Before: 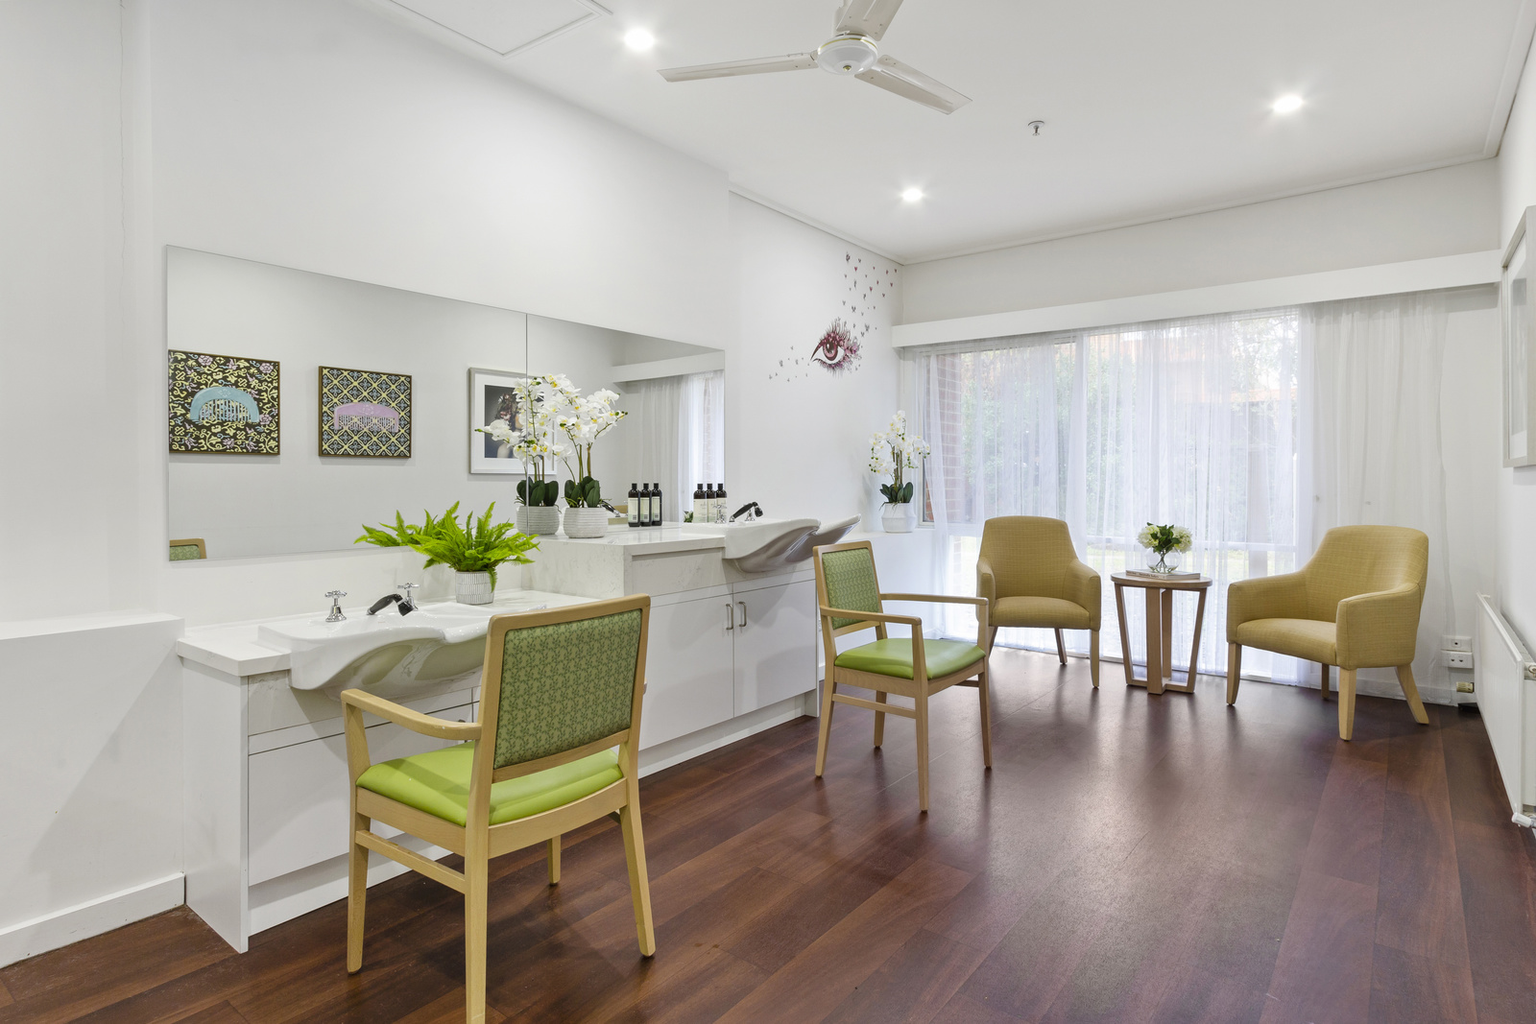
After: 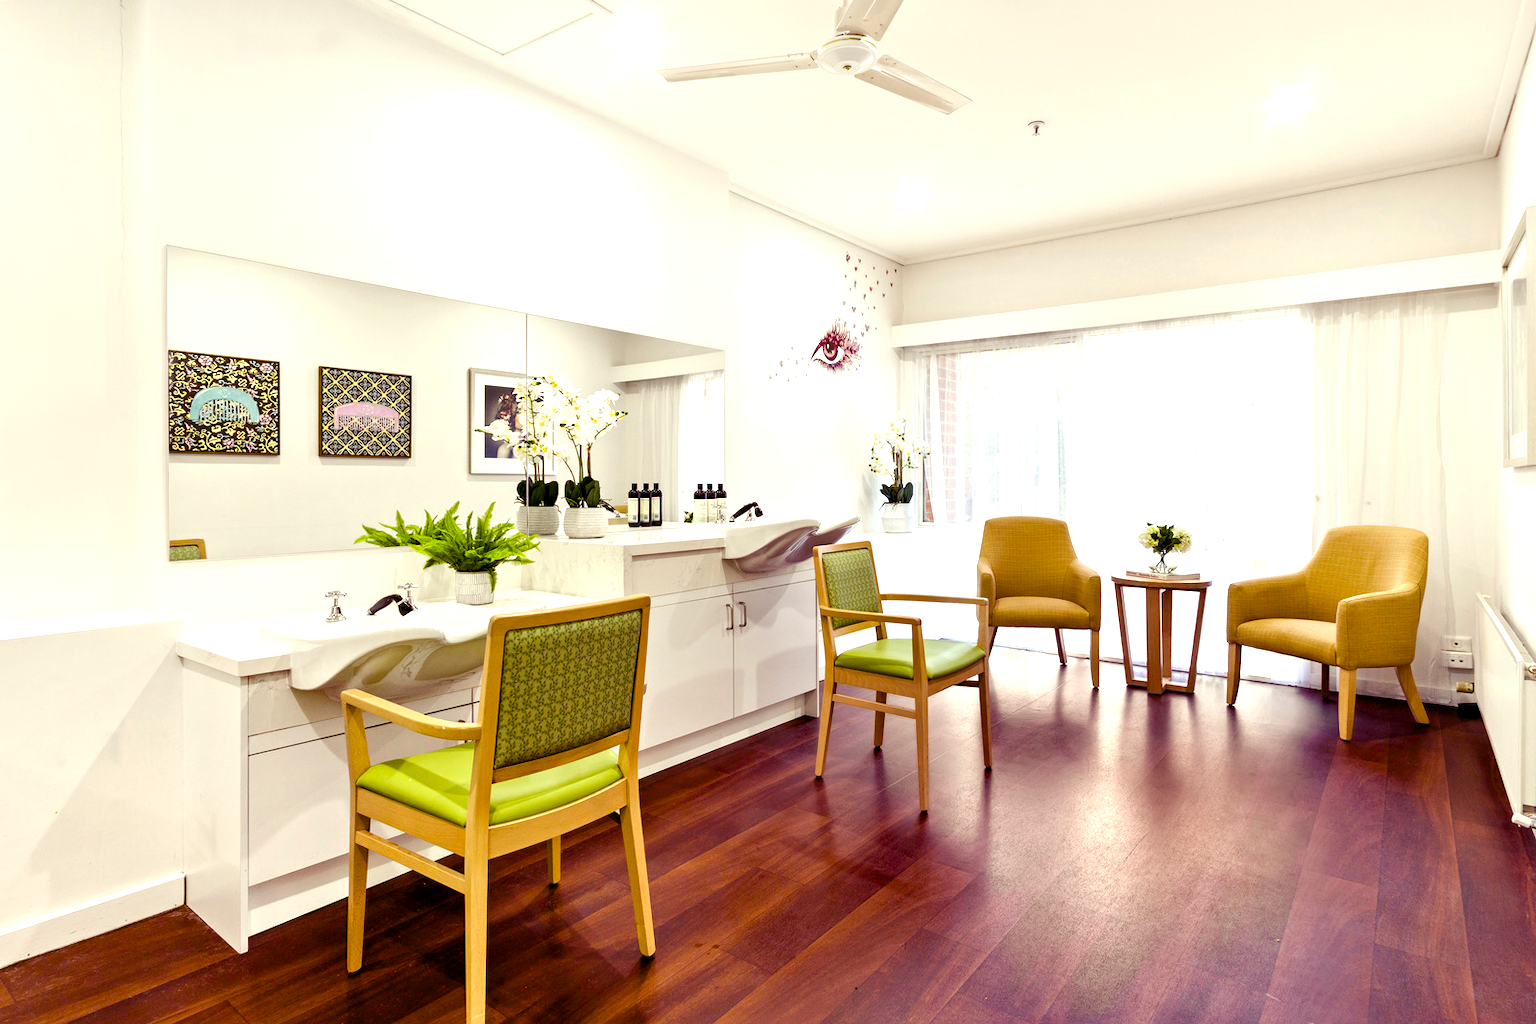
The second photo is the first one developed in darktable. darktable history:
color balance rgb: shadows lift › luminance -21.66%, shadows lift › chroma 8.98%, shadows lift › hue 283.37°, power › chroma 1.55%, power › hue 25.59°, highlights gain › luminance 6.08%, highlights gain › chroma 2.55%, highlights gain › hue 90°, global offset › luminance -0.87%, perceptual saturation grading › global saturation 27.49%, perceptual saturation grading › highlights -28.39%, perceptual saturation grading › mid-tones 15.22%, perceptual saturation grading › shadows 33.98%, perceptual brilliance grading › highlights 10%, perceptual brilliance grading › mid-tones 5%
tone equalizer: -8 EV -0.417 EV, -7 EV -0.389 EV, -6 EV -0.333 EV, -5 EV -0.222 EV, -3 EV 0.222 EV, -2 EV 0.333 EV, -1 EV 0.389 EV, +0 EV 0.417 EV, edges refinement/feathering 500, mask exposure compensation -1.57 EV, preserve details no
